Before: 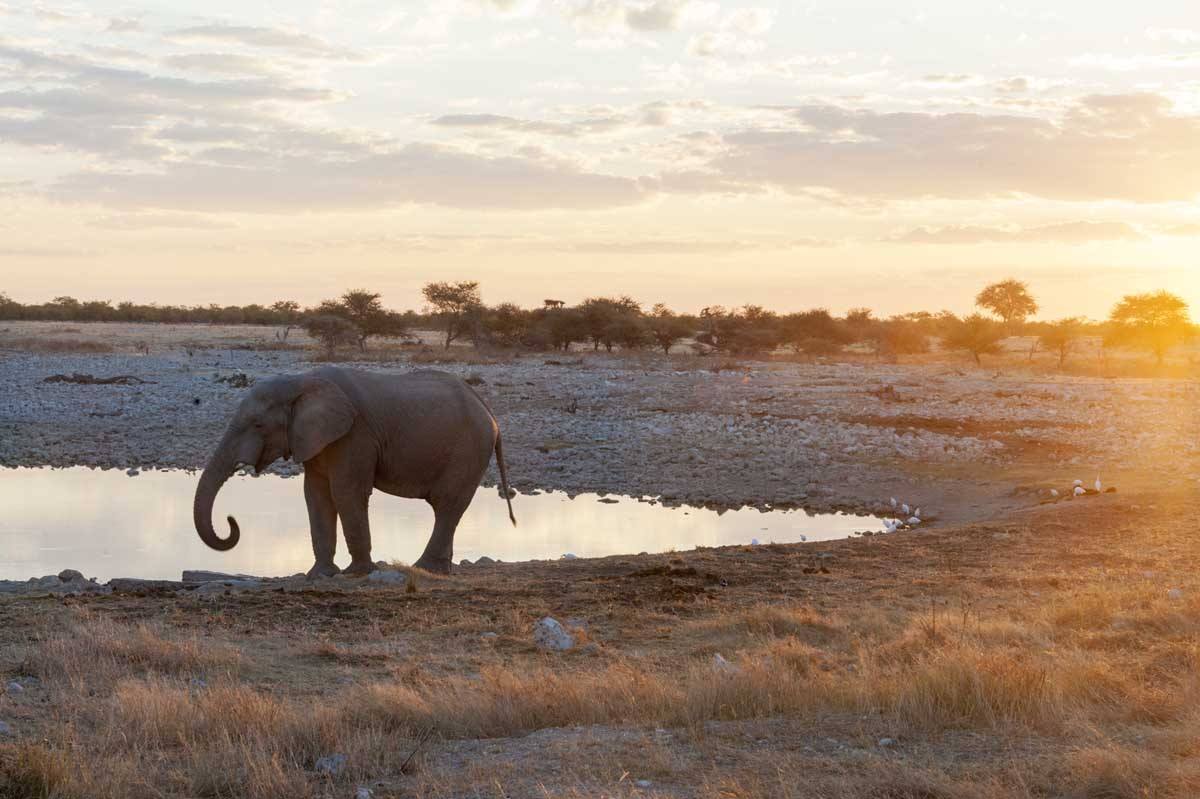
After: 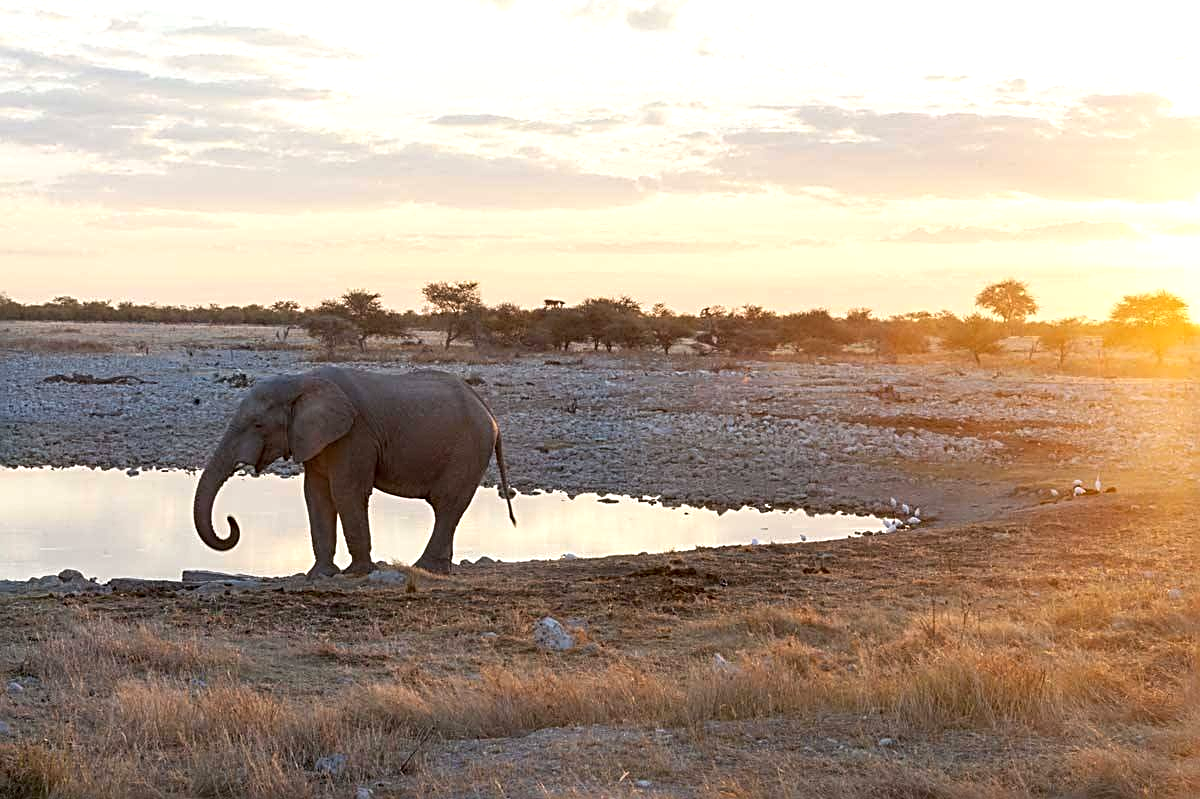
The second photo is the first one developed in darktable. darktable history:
sharpen: radius 2.692, amount 0.678
exposure: black level correction 0.002, exposure 0.298 EV, compensate highlight preservation false
